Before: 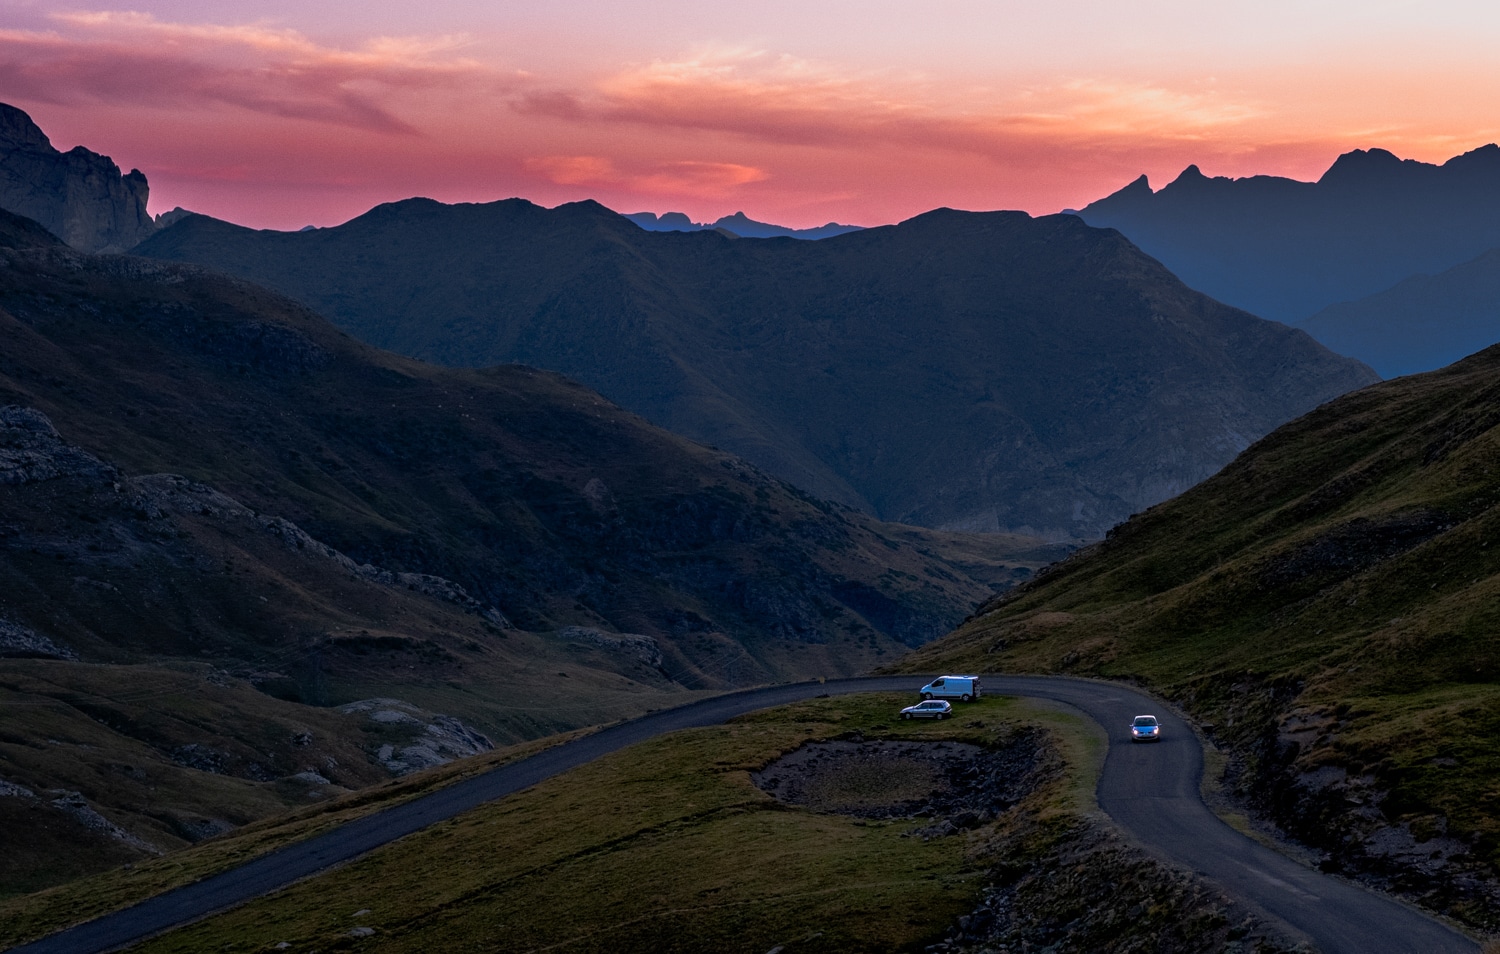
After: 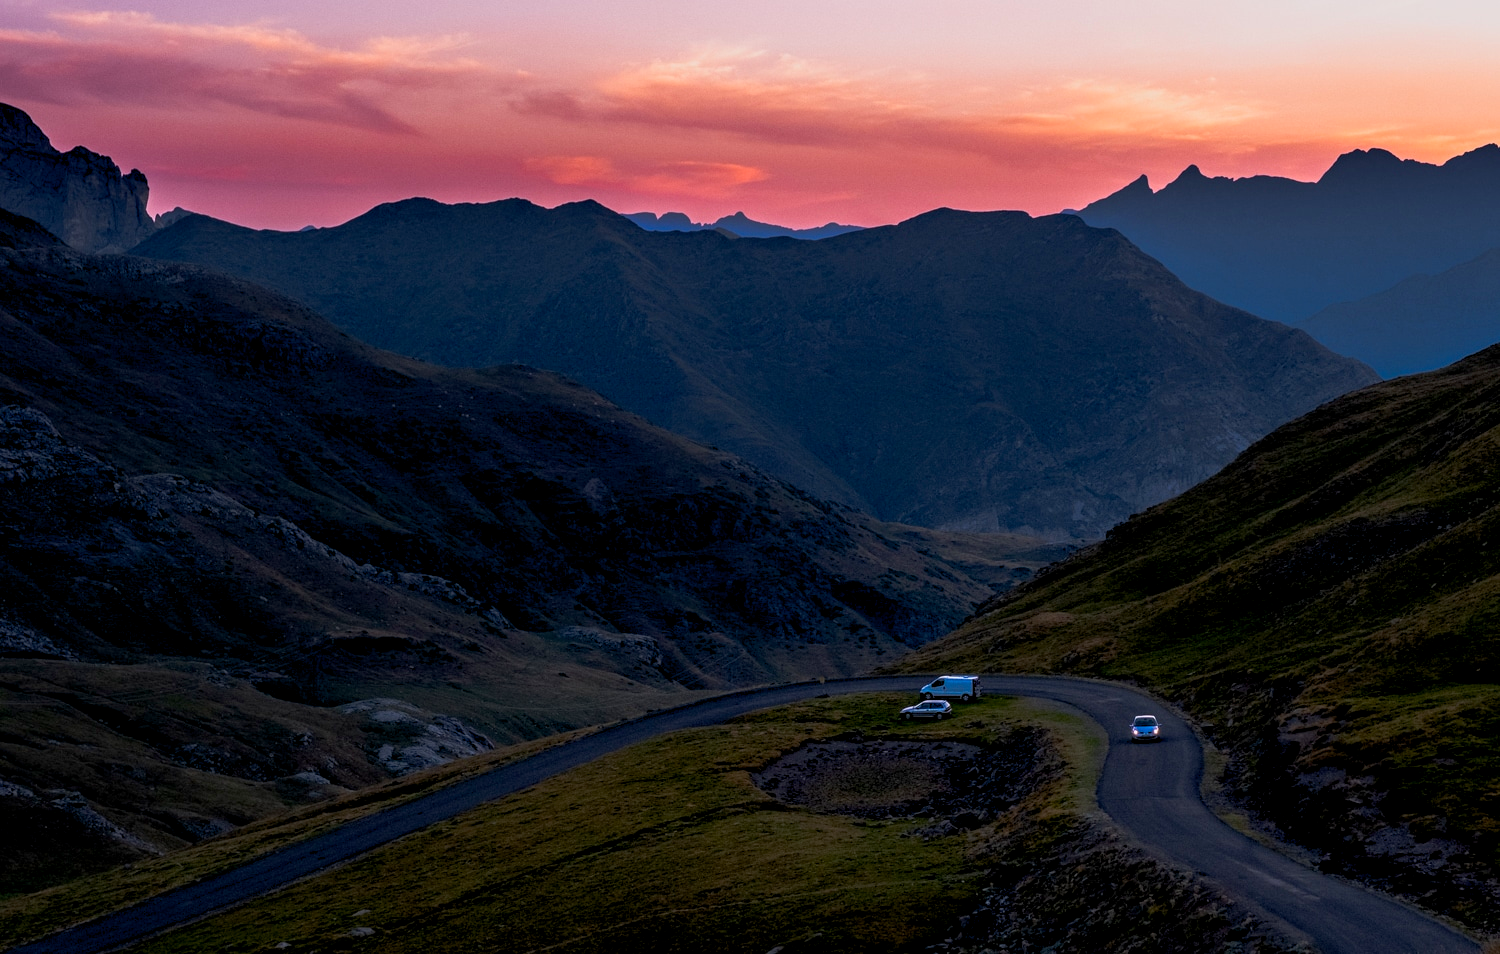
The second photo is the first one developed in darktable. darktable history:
color balance rgb: global offset › luminance -0.507%, perceptual saturation grading › global saturation 15.919%
